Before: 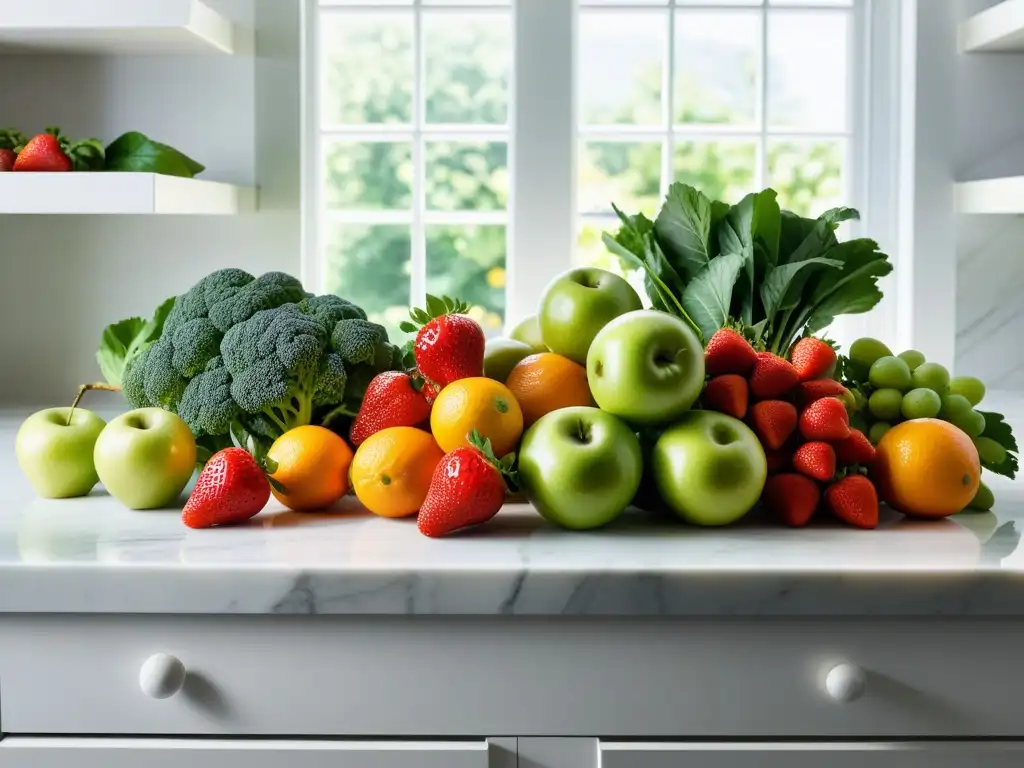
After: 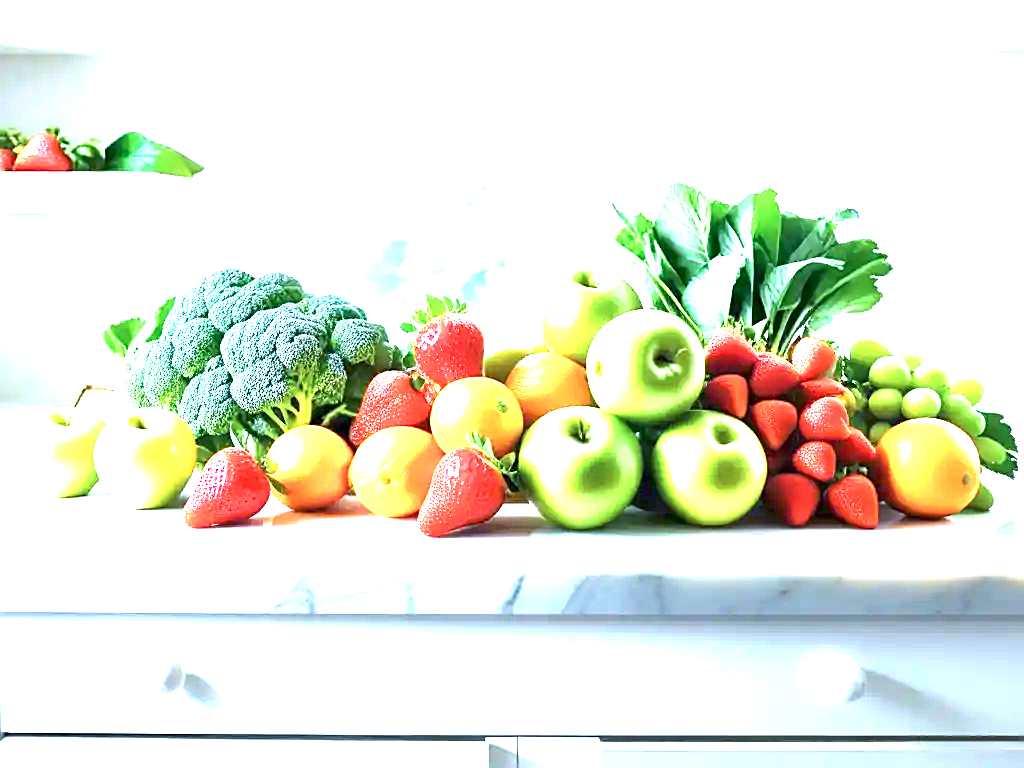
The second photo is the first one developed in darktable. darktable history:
sharpen: on, module defaults
exposure: exposure 3 EV, compensate highlight preservation false
color calibration: x 0.38, y 0.391, temperature 4086.74 K
